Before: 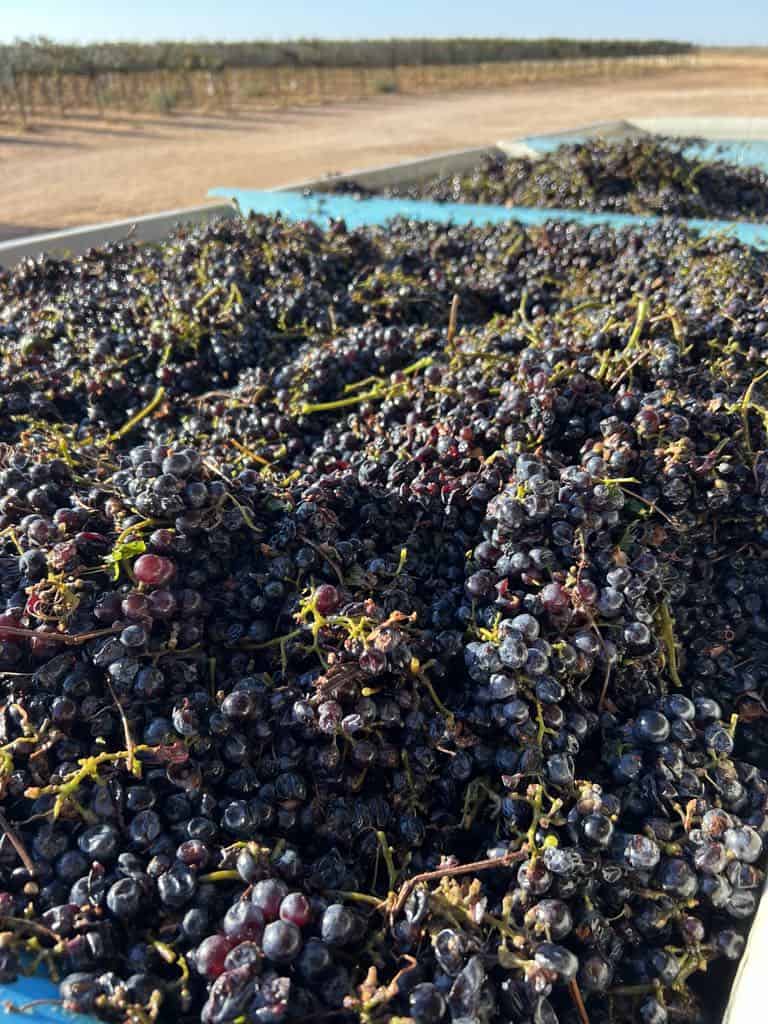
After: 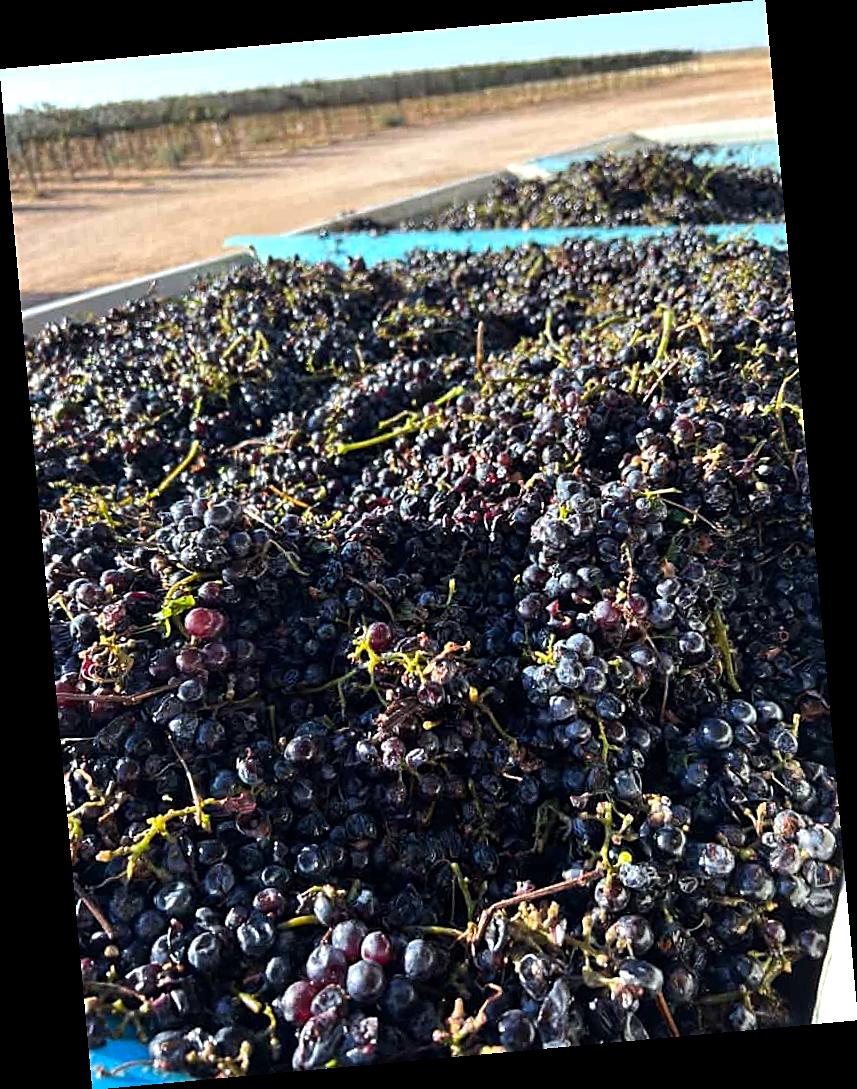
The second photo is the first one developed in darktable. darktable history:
rotate and perspective: rotation -5.2°, automatic cropping off
white balance: red 0.976, blue 1.04
sharpen: on, module defaults
tone equalizer: -8 EV -0.417 EV, -7 EV -0.389 EV, -6 EV -0.333 EV, -5 EV -0.222 EV, -3 EV 0.222 EV, -2 EV 0.333 EV, -1 EV 0.389 EV, +0 EV 0.417 EV, edges refinement/feathering 500, mask exposure compensation -1.57 EV, preserve details no
